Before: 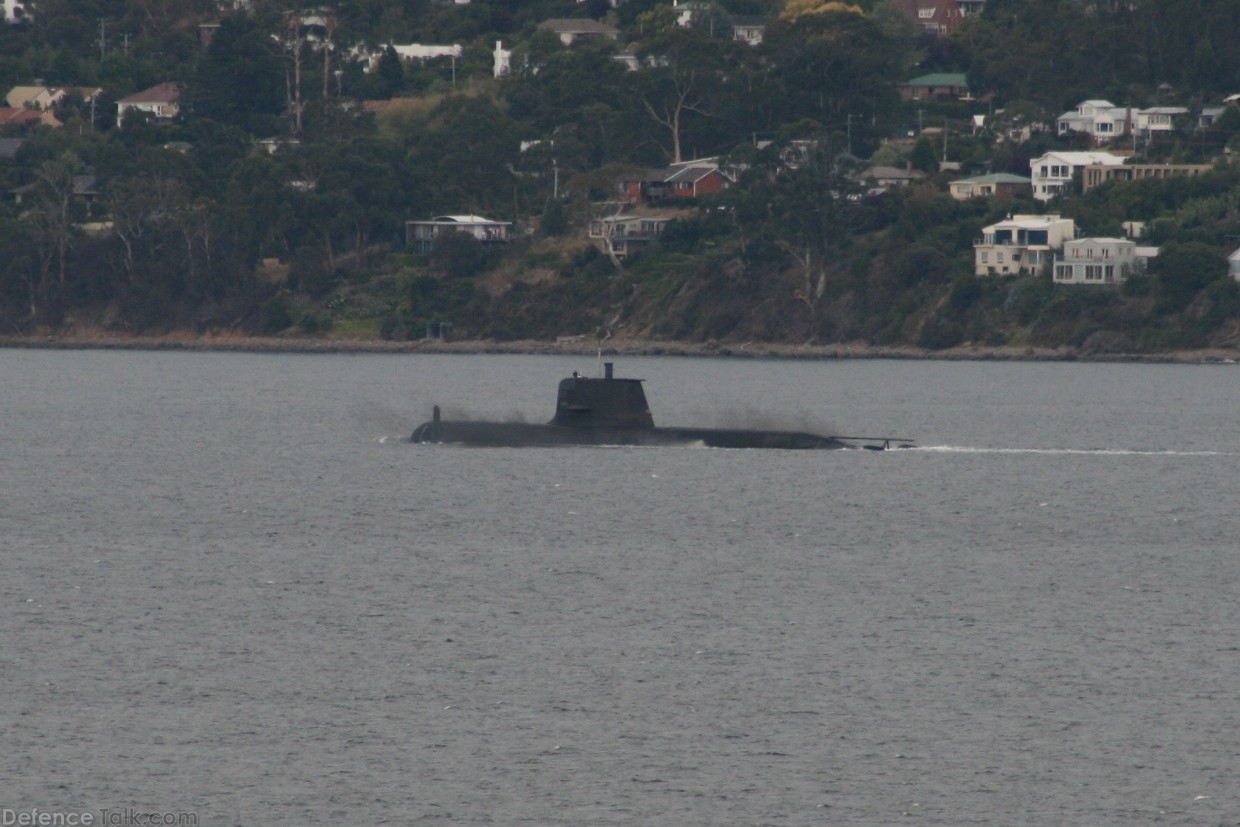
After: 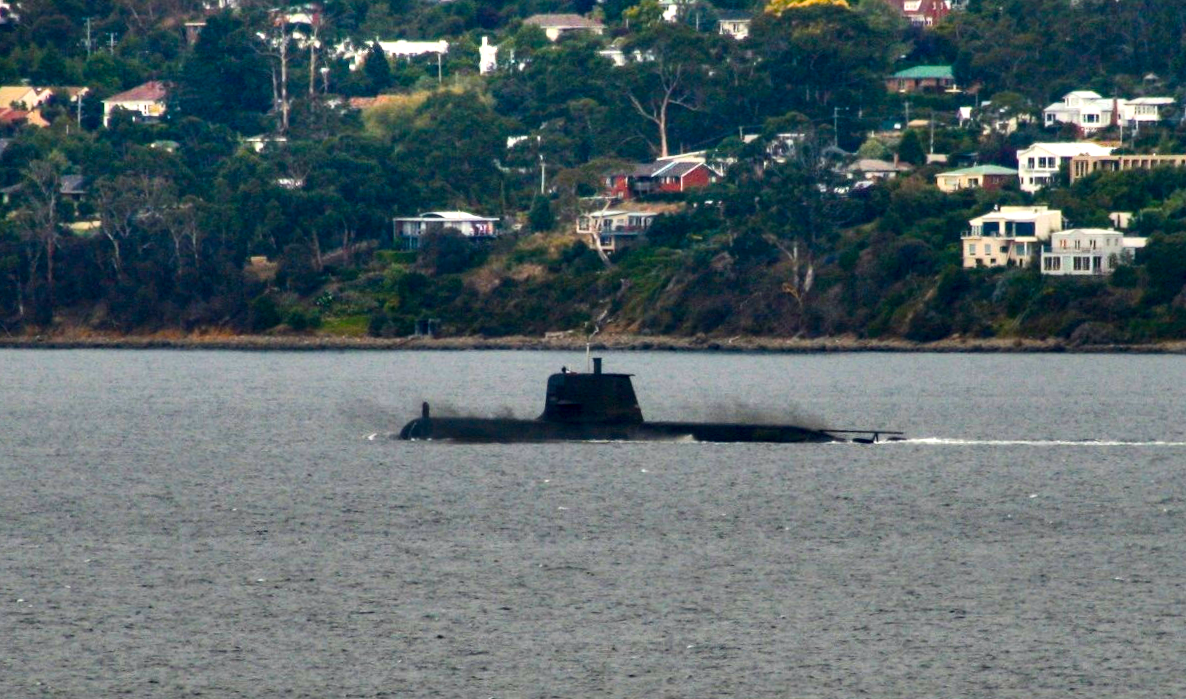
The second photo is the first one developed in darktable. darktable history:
color calibration: output colorfulness [0, 0.315, 0, 0], illuminant same as pipeline (D50), adaptation XYZ, x 0.346, y 0.359, temperature 5011.57 K
contrast brightness saturation: contrast 0.184, saturation 0.295
local contrast: highlights 81%, shadows 58%, detail 175%, midtone range 0.606
crop and rotate: angle 0.477°, left 0.282%, right 2.865%, bottom 14.346%
color balance rgb: perceptual saturation grading › global saturation 55.538%, perceptual saturation grading › highlights -50.375%, perceptual saturation grading › mid-tones 40.136%, perceptual saturation grading › shadows 30.224%, global vibrance 20%
shadows and highlights: shadows 60.63, soften with gaussian
